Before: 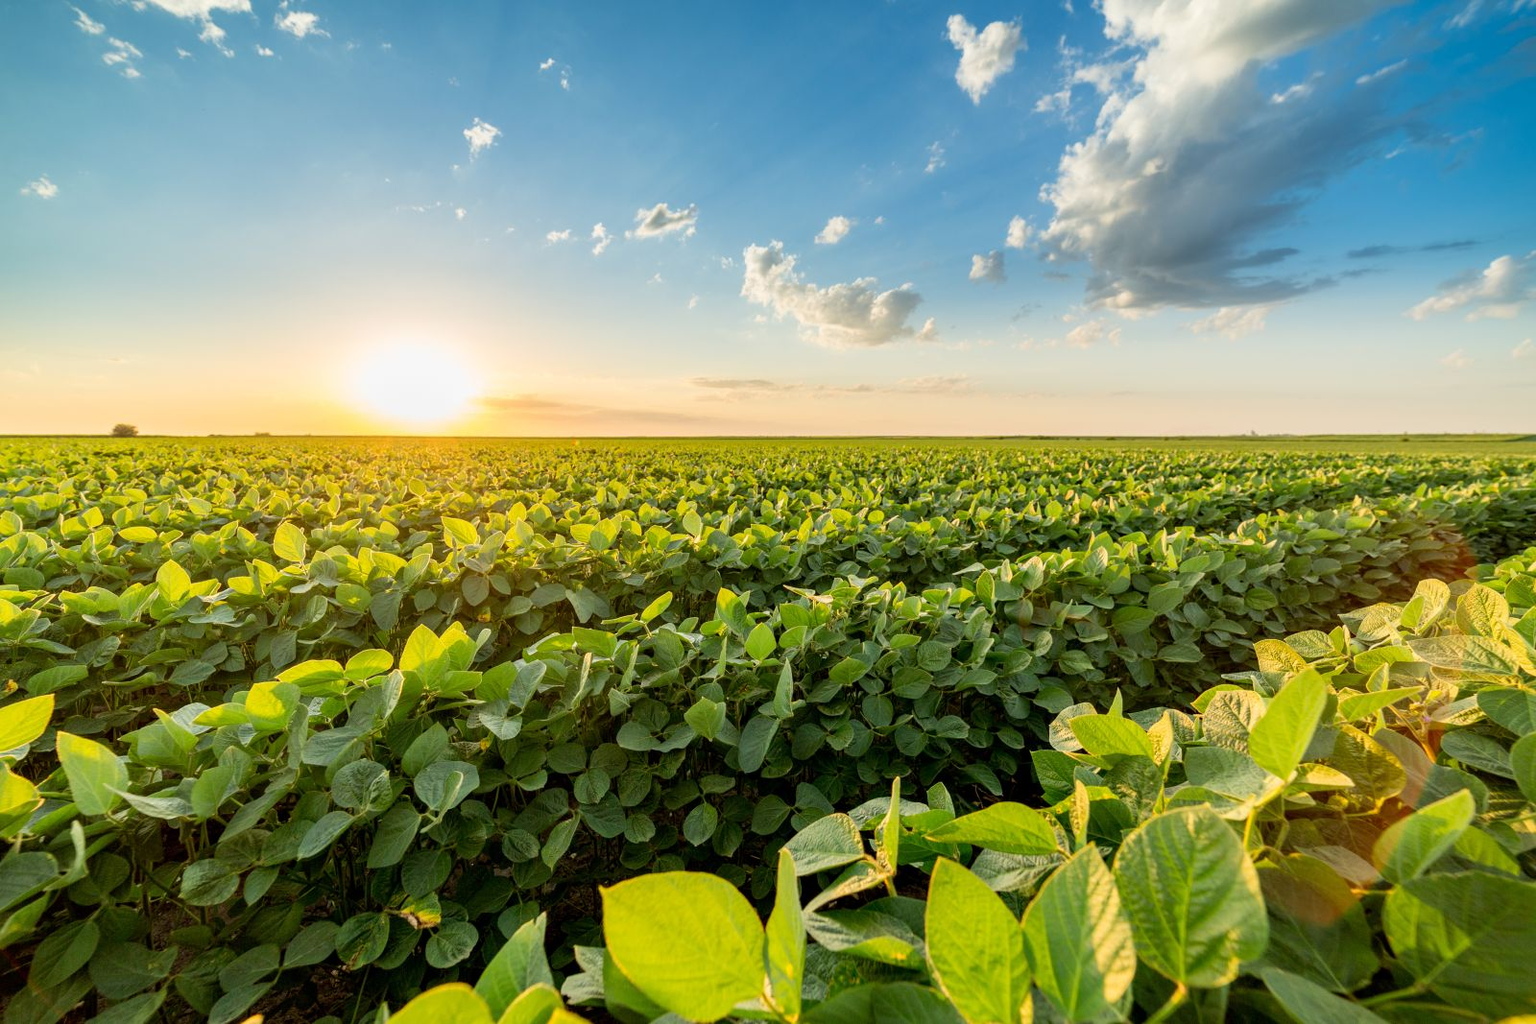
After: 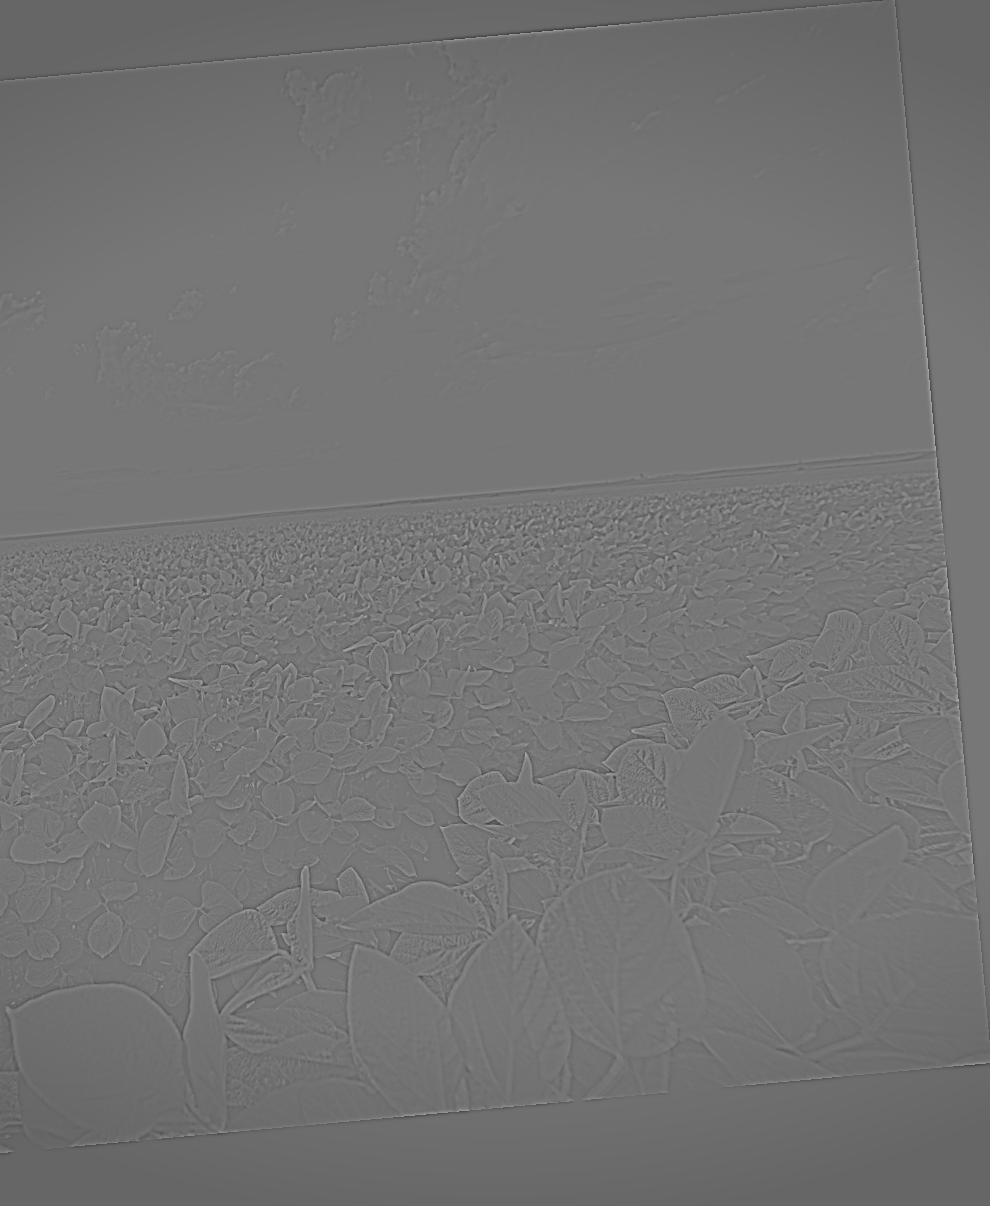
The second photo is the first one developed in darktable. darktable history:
vignetting: fall-off start 100%, brightness -0.282, width/height ratio 1.31
crop: left 41.402%
white balance: red 1.045, blue 0.932
rotate and perspective: rotation -5.2°, automatic cropping off
sharpen: on, module defaults
highpass: sharpness 5.84%, contrast boost 8.44%
haze removal: compatibility mode true, adaptive false
